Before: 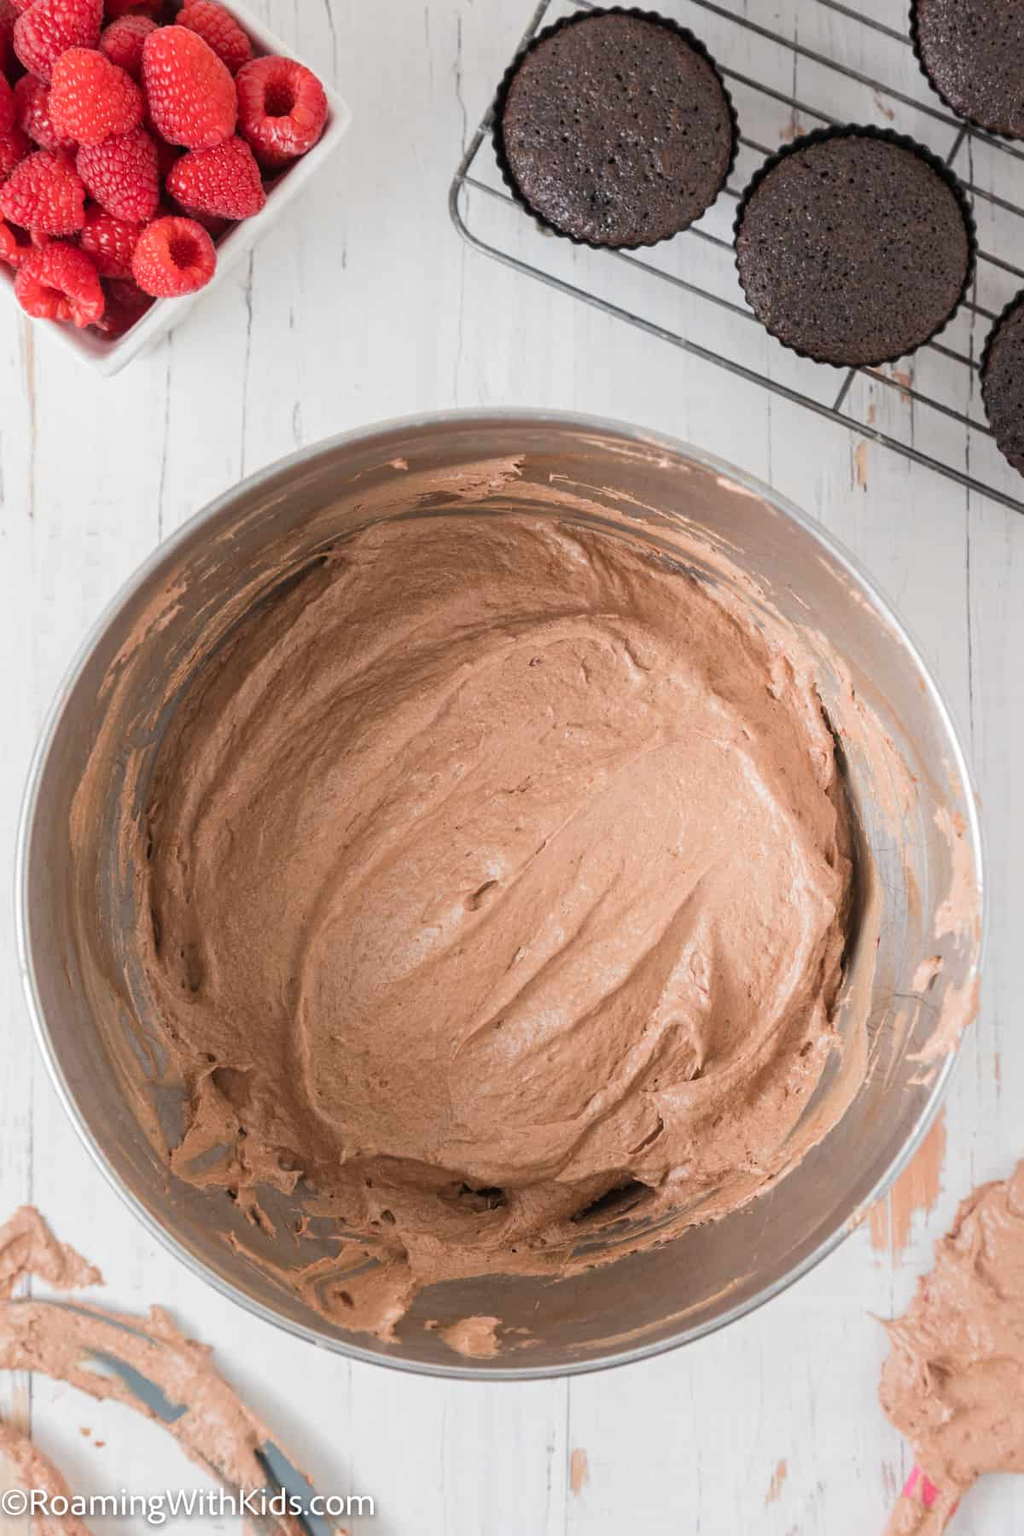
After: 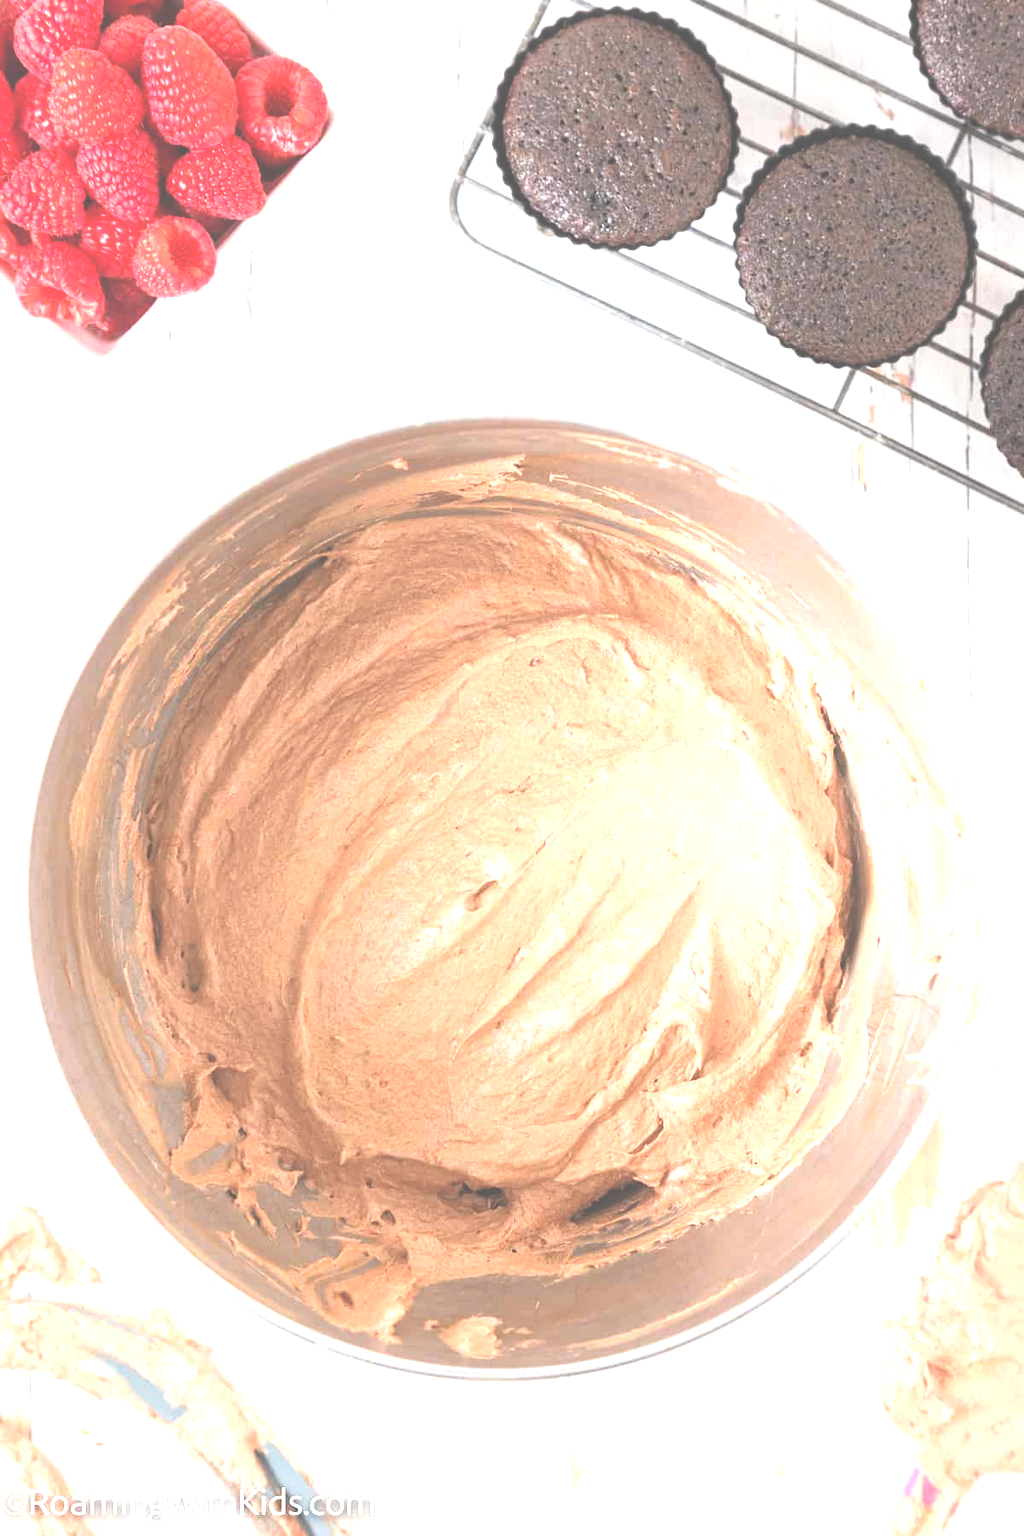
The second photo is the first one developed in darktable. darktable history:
exposure: black level correction -0.023, exposure 1.397 EV, compensate highlight preservation false
contrast brightness saturation: brightness 0.13
